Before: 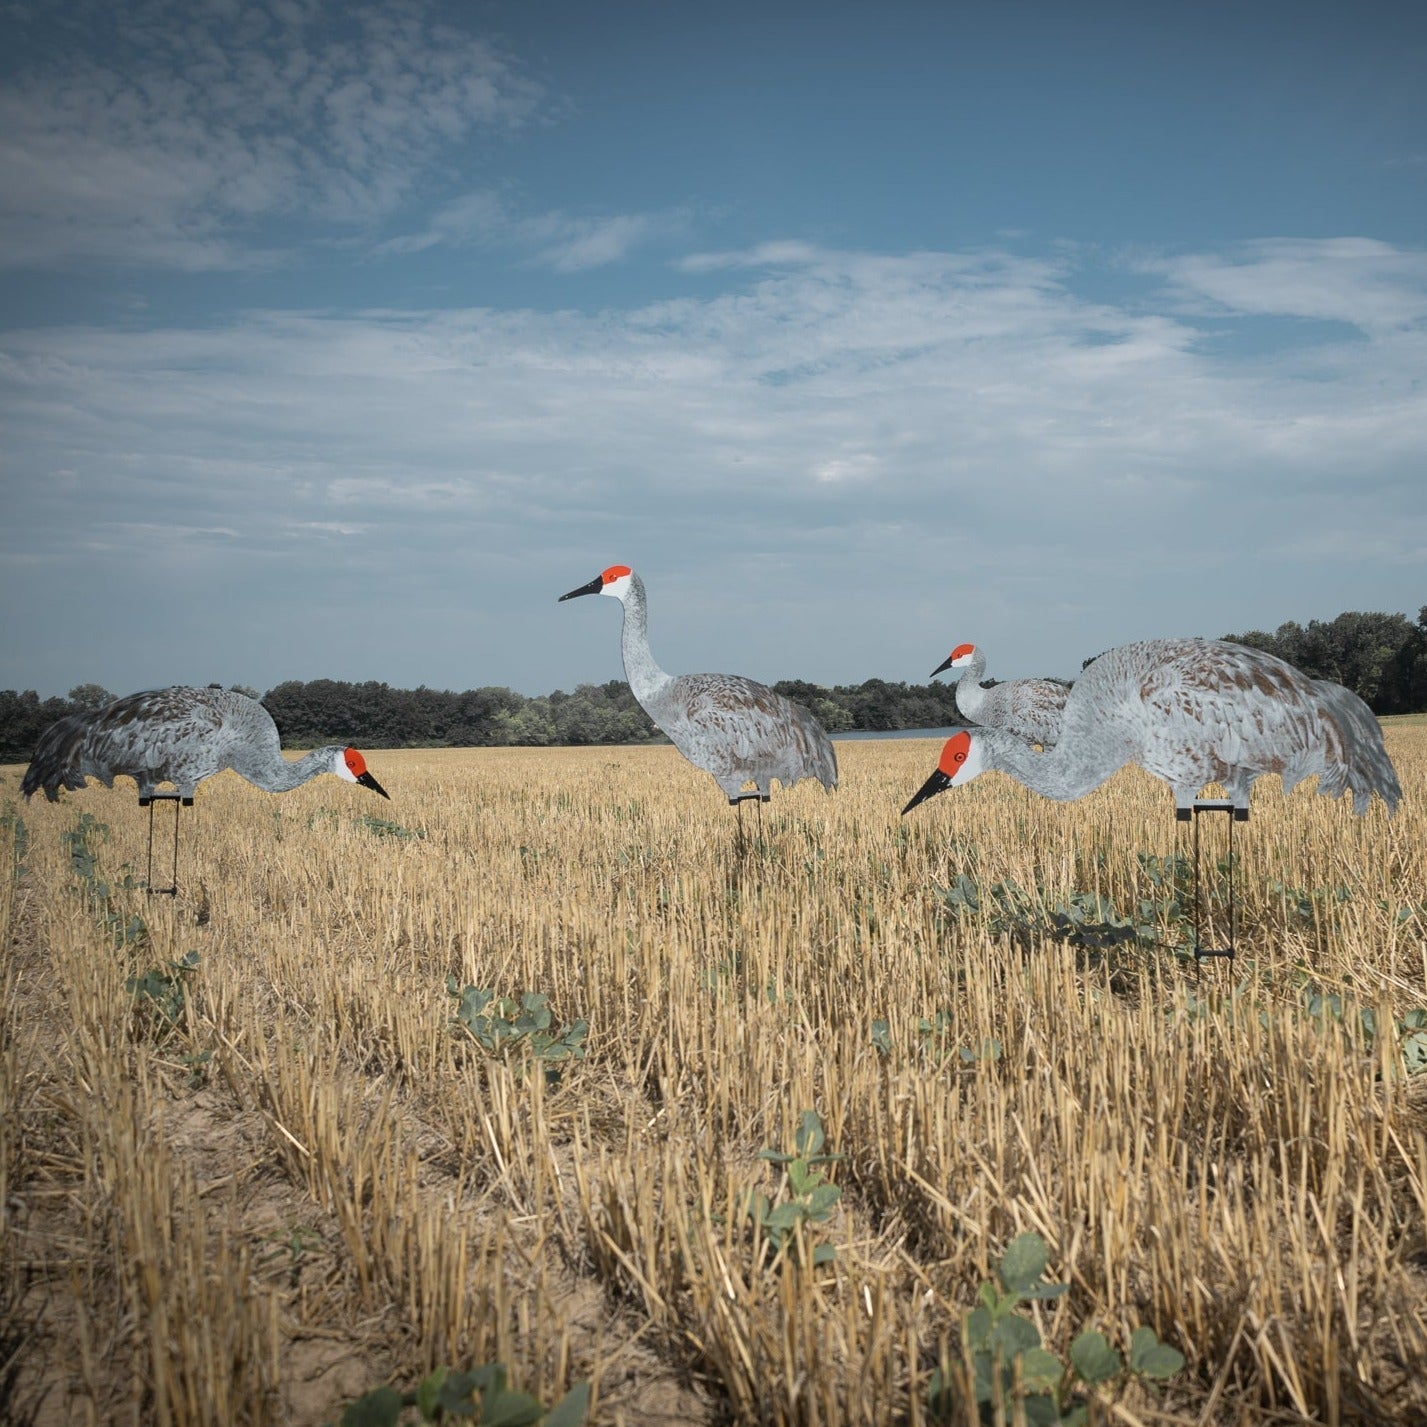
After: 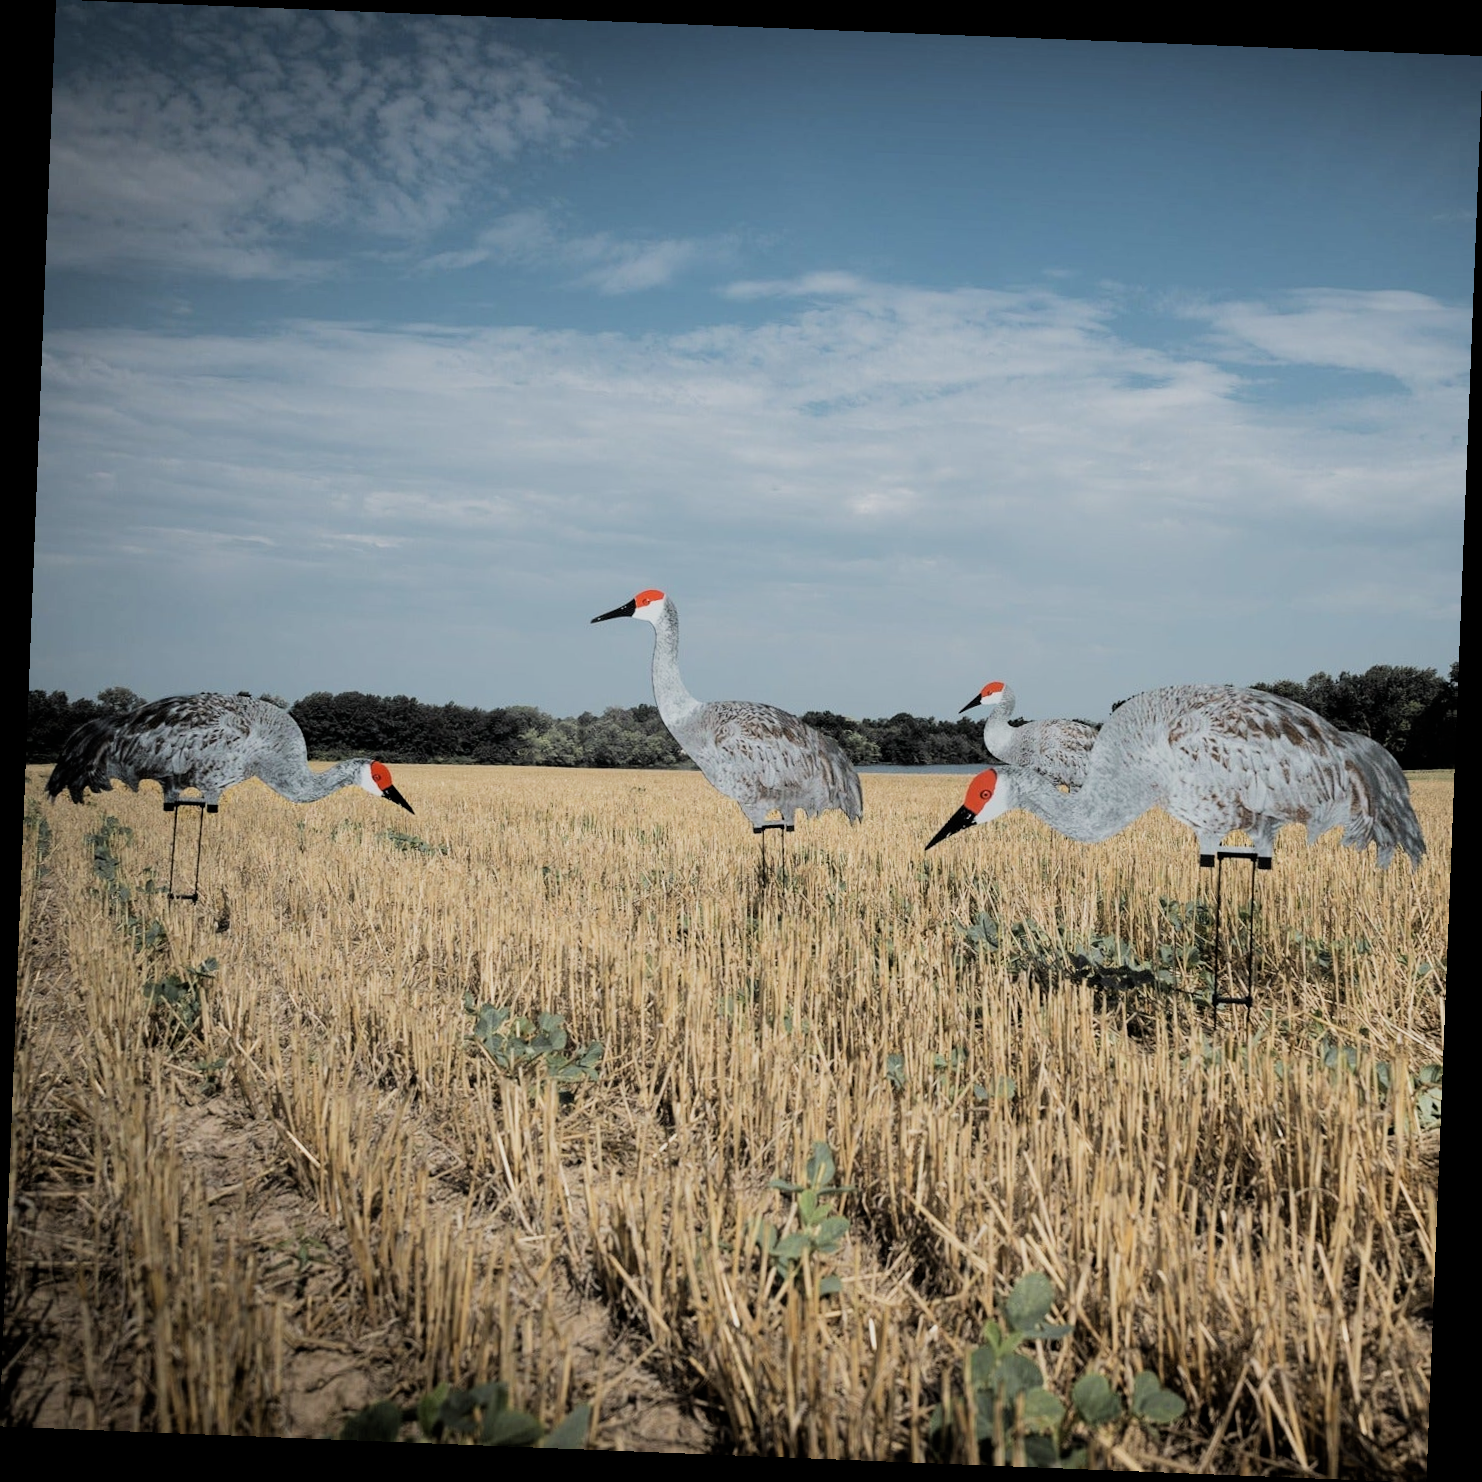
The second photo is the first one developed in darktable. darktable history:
filmic rgb: black relative exposure -5 EV, hardness 2.88, contrast 1.3, highlights saturation mix -30%
rotate and perspective: rotation 2.27°, automatic cropping off
